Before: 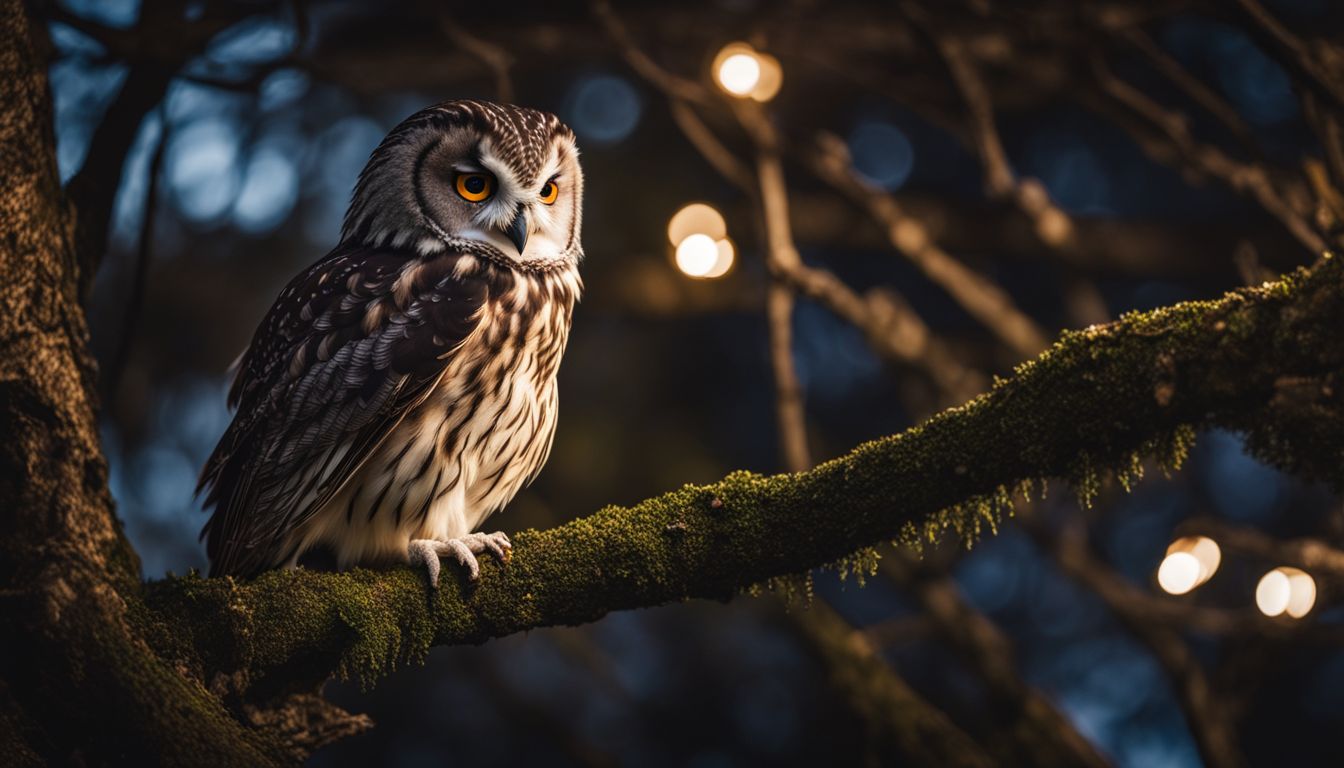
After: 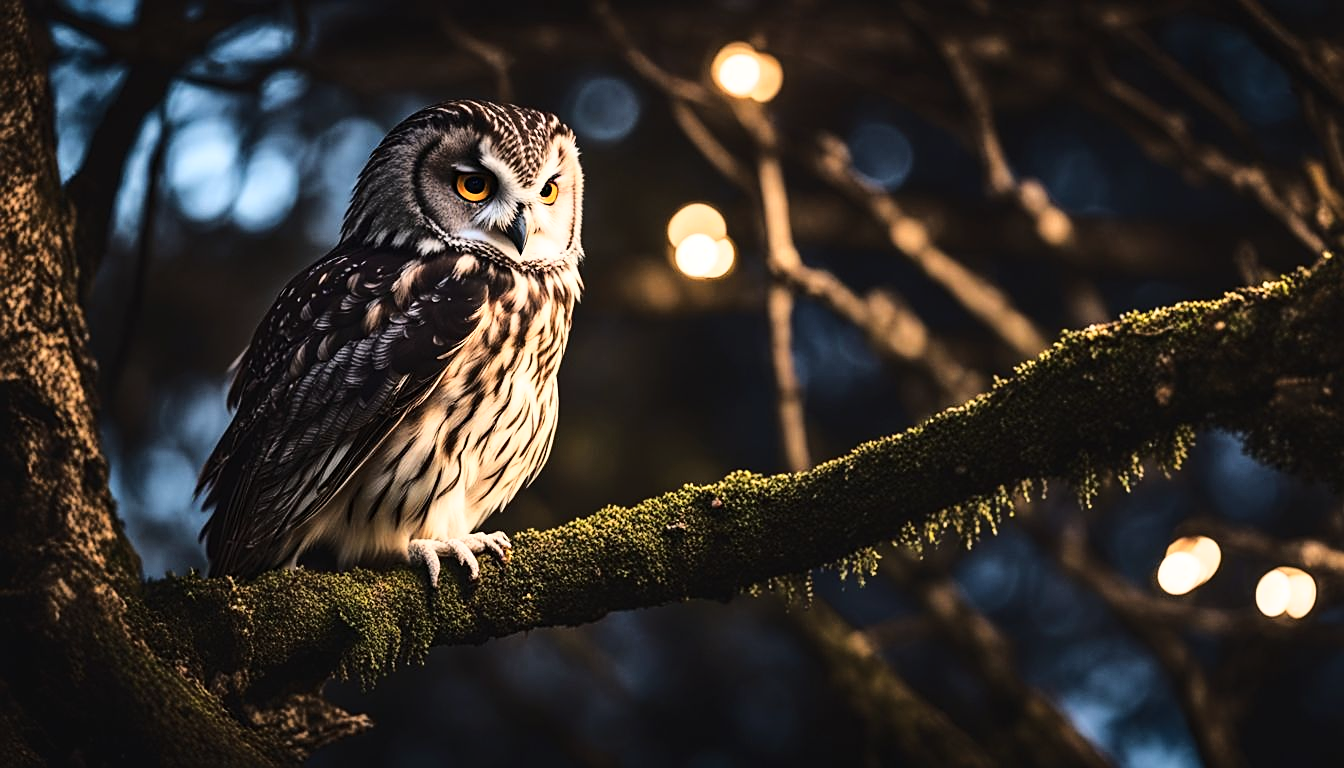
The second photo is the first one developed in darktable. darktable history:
sharpen: on, module defaults
base curve: curves: ch0 [(0, 0) (0.028, 0.03) (0.105, 0.232) (0.387, 0.748) (0.754, 0.968) (1, 1)]
contrast brightness saturation: saturation -0.064
